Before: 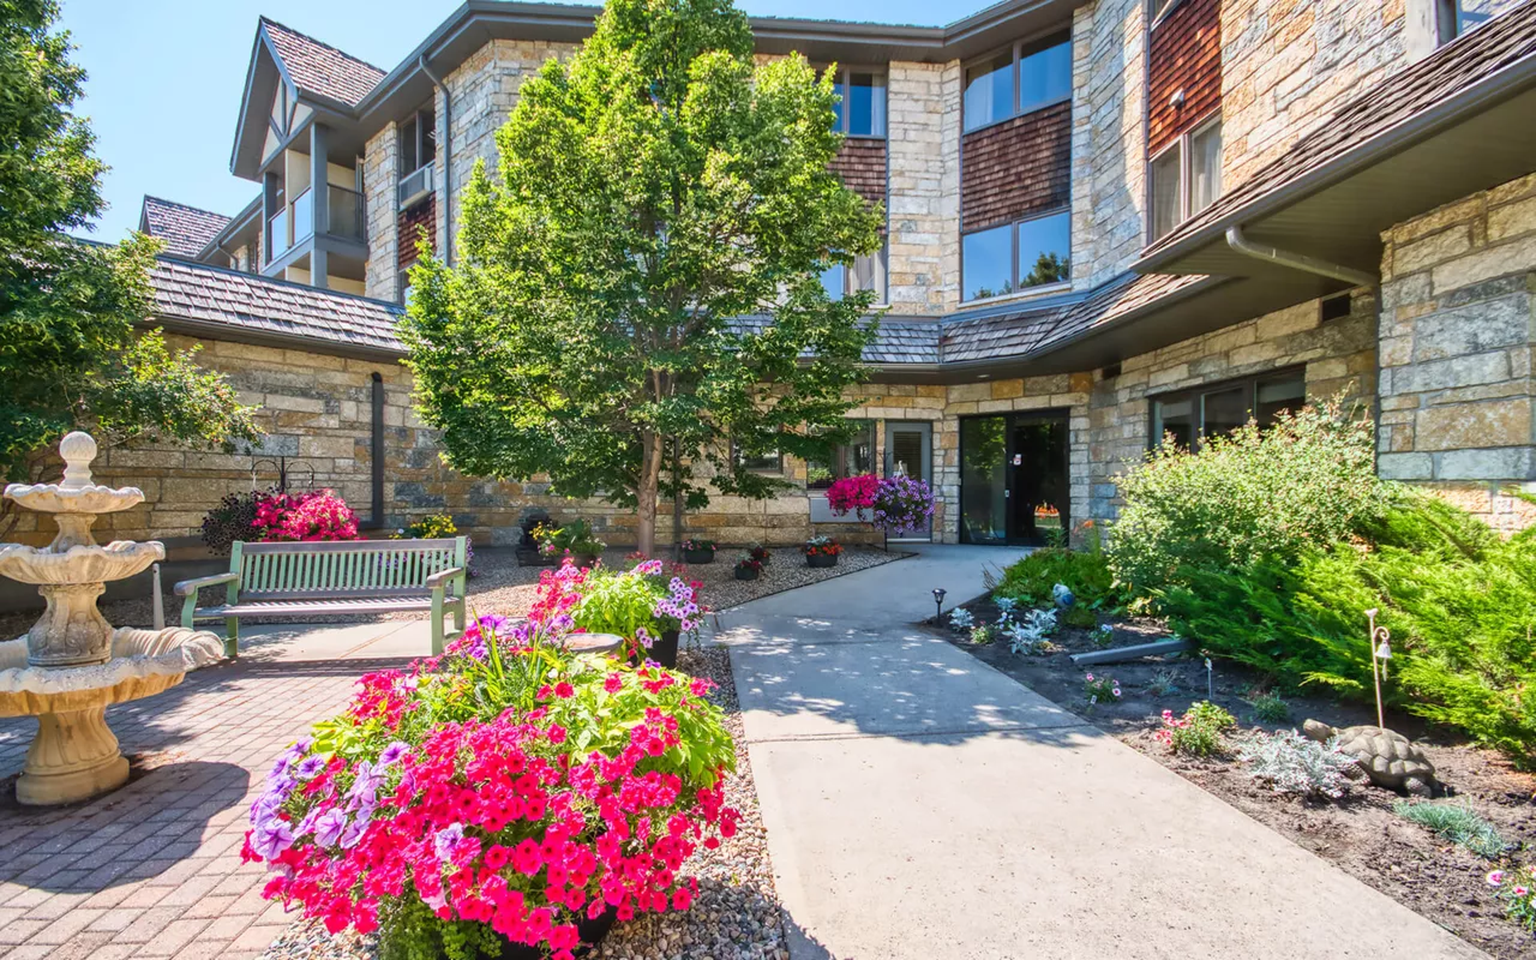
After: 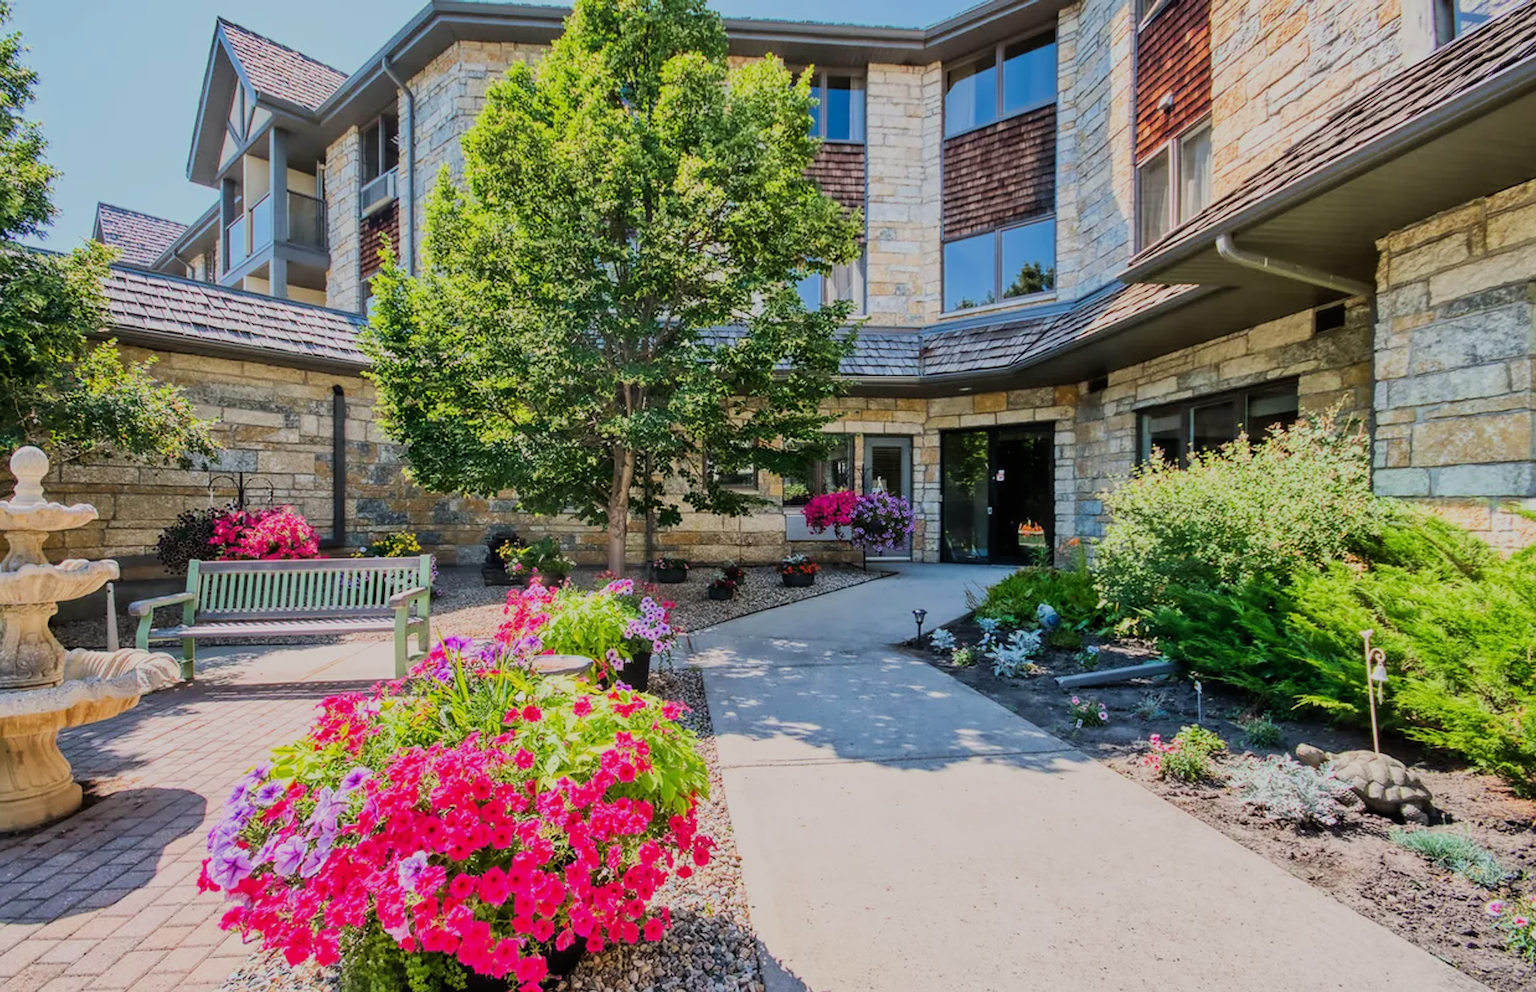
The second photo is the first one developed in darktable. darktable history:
crop and rotate: left 3.259%
filmic rgb: middle gray luminance 28.9%, black relative exposure -10.3 EV, white relative exposure 5.49 EV, target black luminance 0%, hardness 3.93, latitude 2.76%, contrast 1.124, highlights saturation mix 4.41%, shadows ↔ highlights balance 15.63%, preserve chrominance max RGB, color science v6 (2022), iterations of high-quality reconstruction 0, contrast in shadows safe, contrast in highlights safe
sharpen: amount 0.214
